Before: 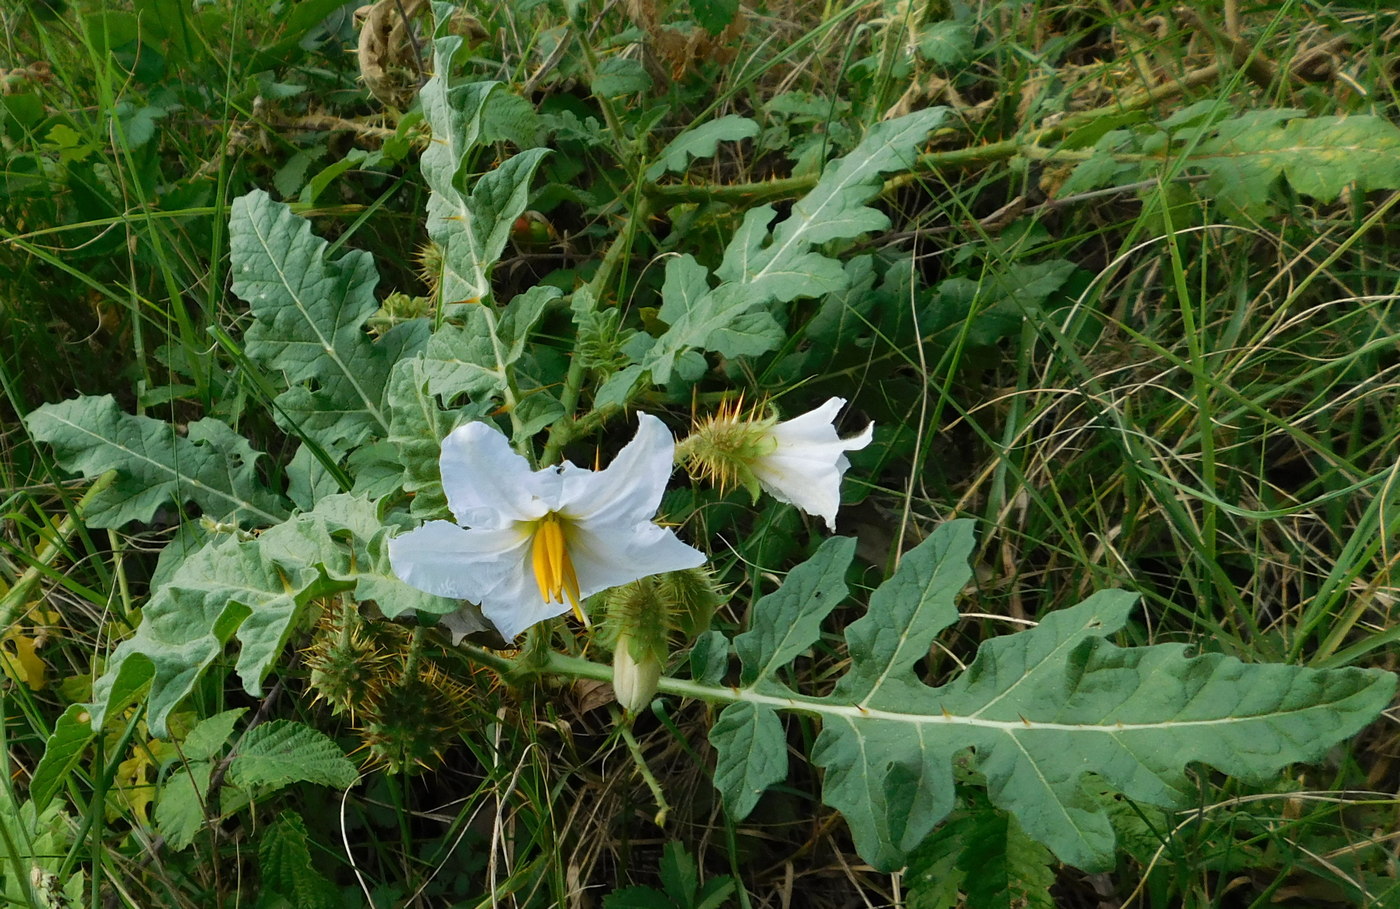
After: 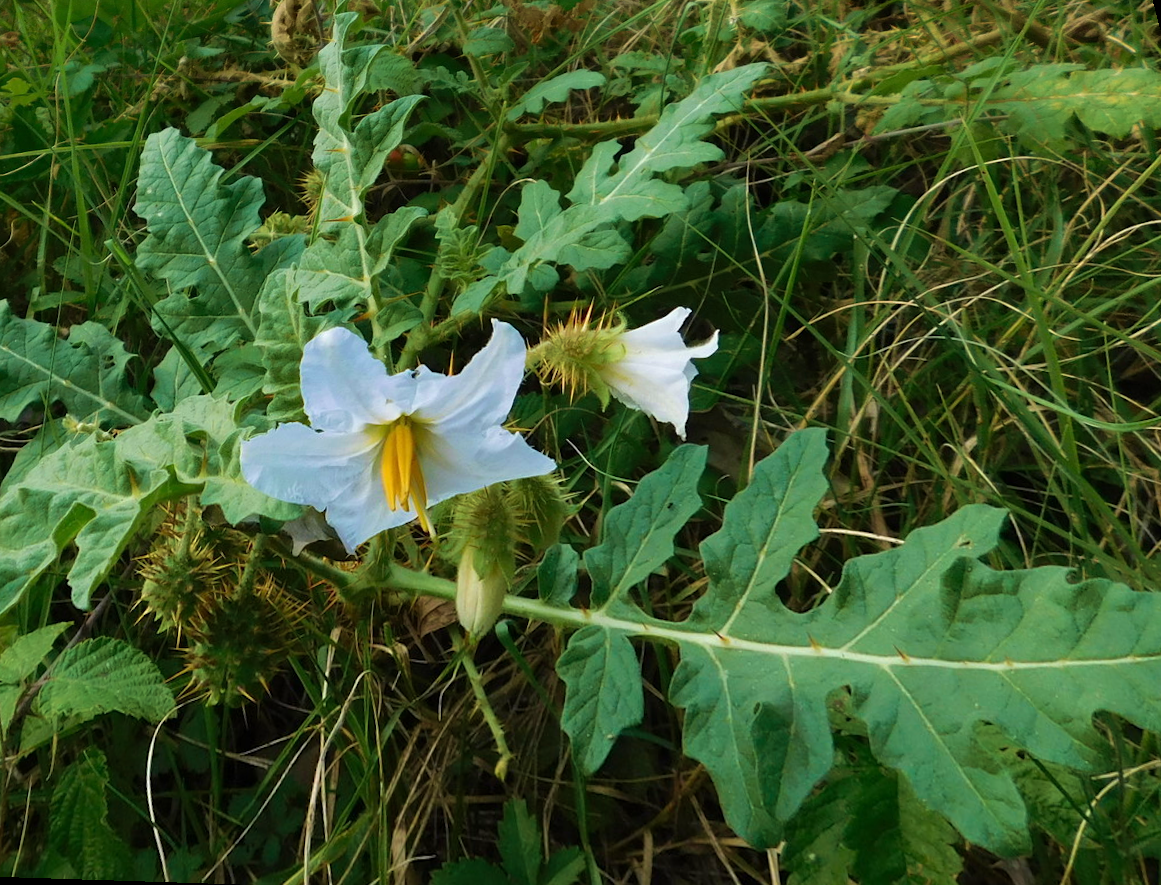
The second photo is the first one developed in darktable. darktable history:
velvia: strength 45%
rotate and perspective: rotation 0.72°, lens shift (vertical) -0.352, lens shift (horizontal) -0.051, crop left 0.152, crop right 0.859, crop top 0.019, crop bottom 0.964
